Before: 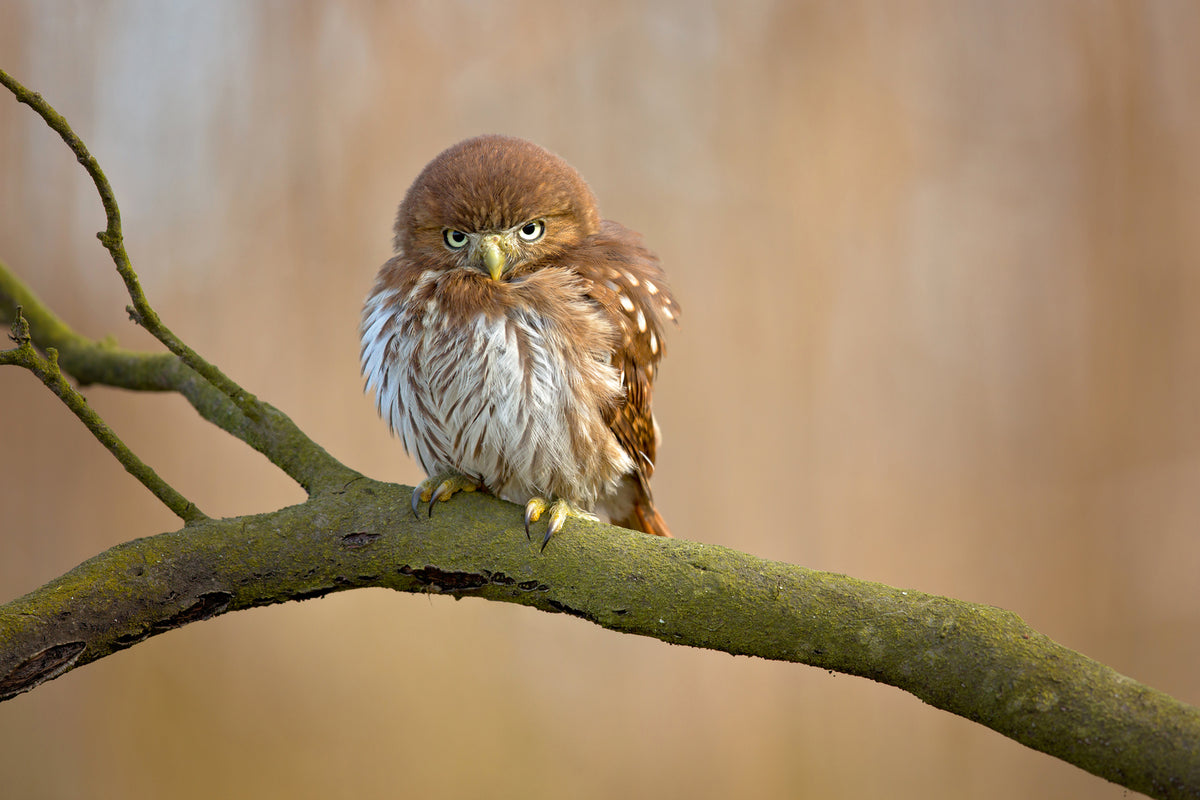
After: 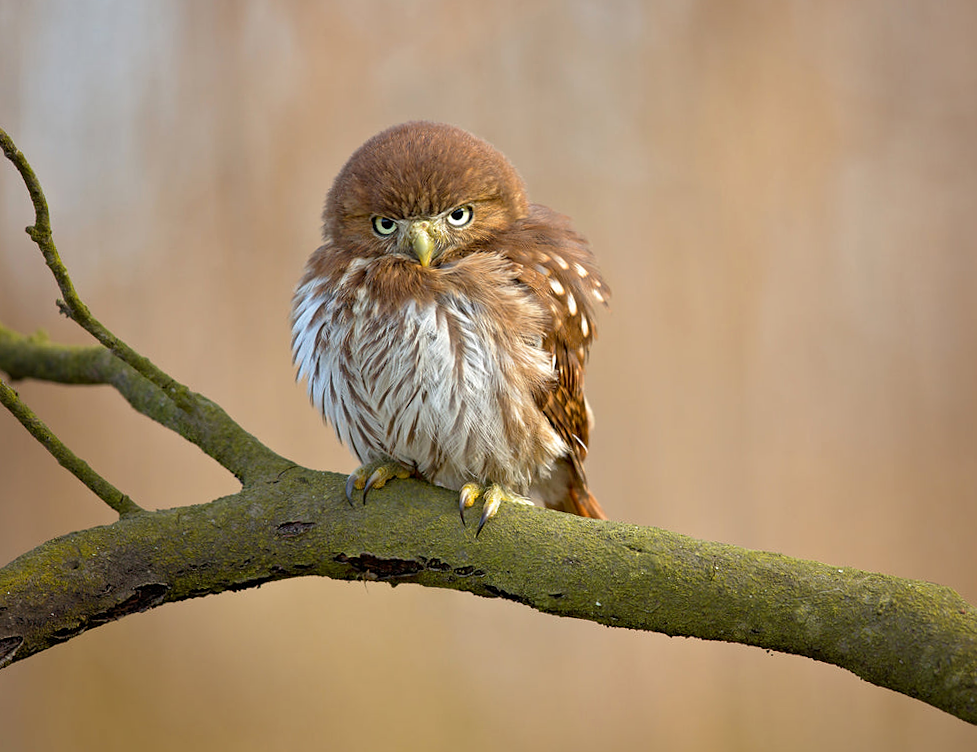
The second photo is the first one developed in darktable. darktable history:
sharpen: radius 1.232, amount 0.299, threshold 0.11
crop and rotate: angle 1.19°, left 4.352%, top 0.57%, right 11.709%, bottom 2.5%
